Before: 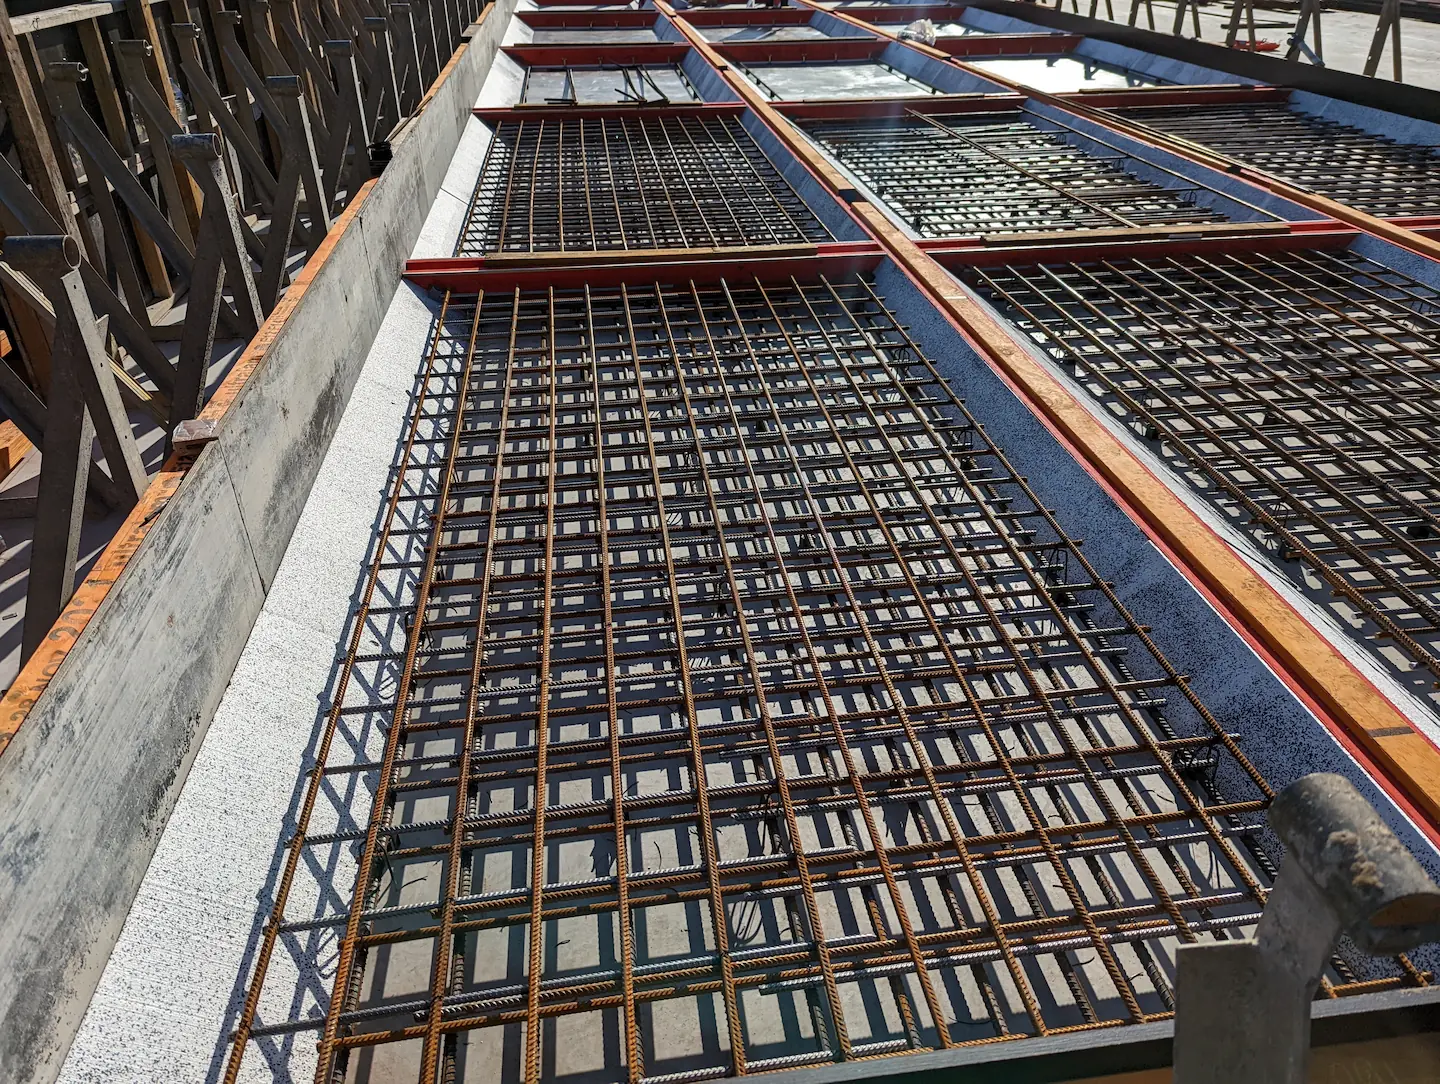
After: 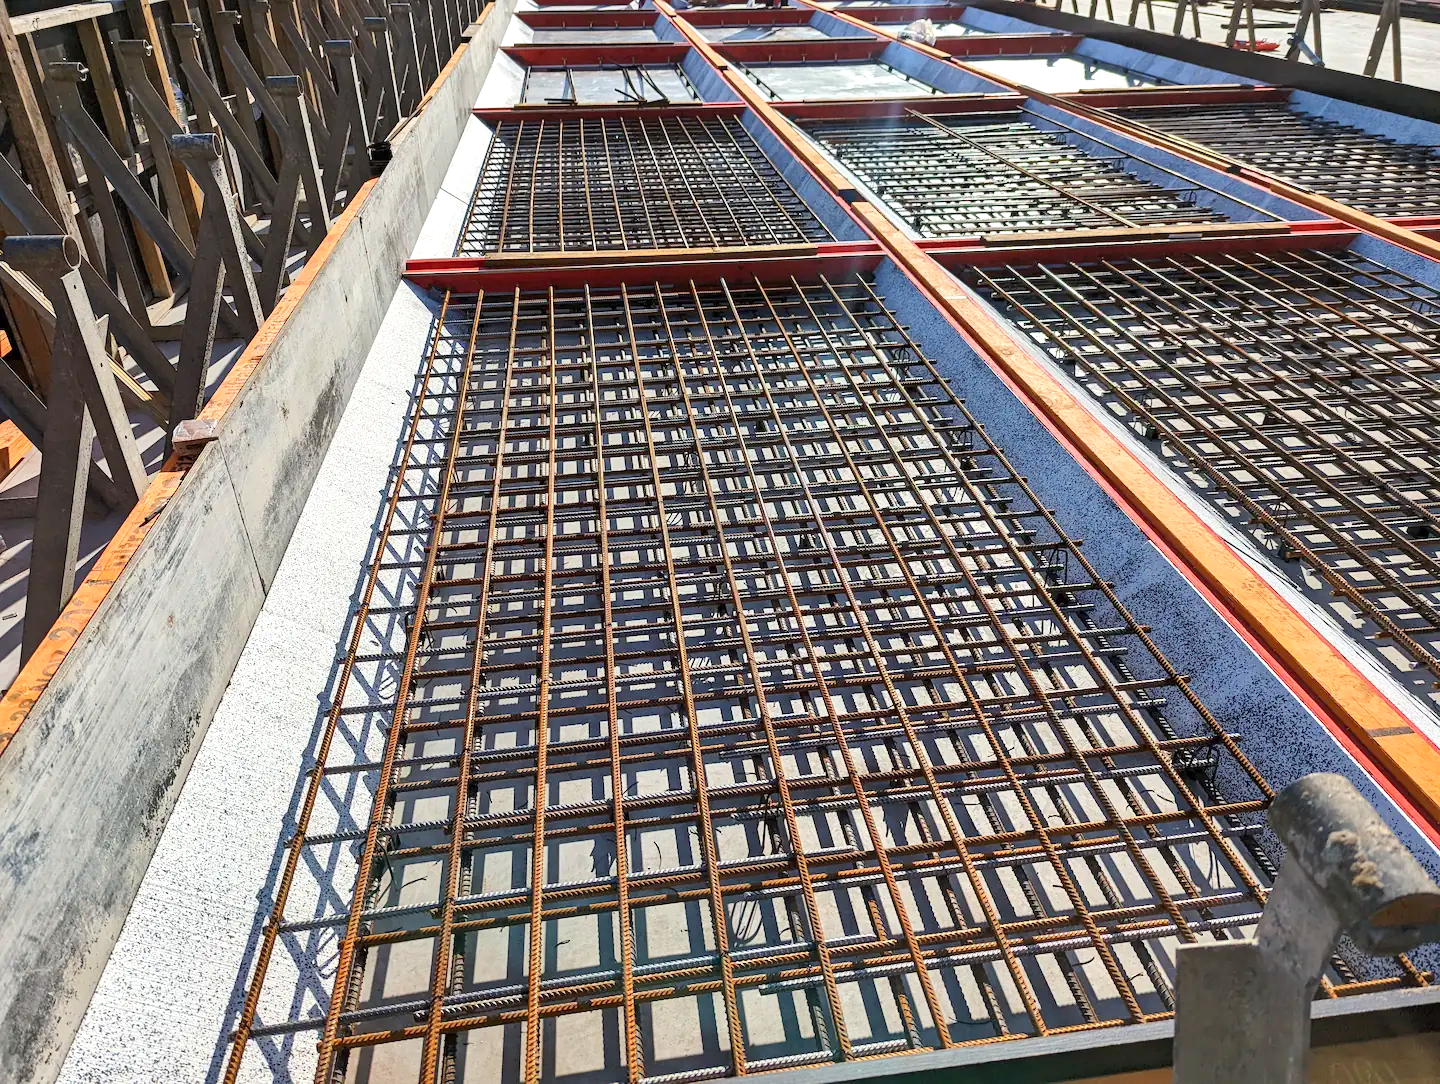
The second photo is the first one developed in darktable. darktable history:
tone equalizer: -8 EV 1.01 EV, -7 EV 1.01 EV, -6 EV 0.967 EV, -5 EV 1.02 EV, -4 EV 1.03 EV, -3 EV 0.742 EV, -2 EV 0.529 EV, -1 EV 0.255 EV, edges refinement/feathering 500, mask exposure compensation -1.57 EV, preserve details no
shadows and highlights: shadows 13.02, white point adjustment 1.16, soften with gaussian
contrast brightness saturation: contrast 0.097, brightness 0.036, saturation 0.087
